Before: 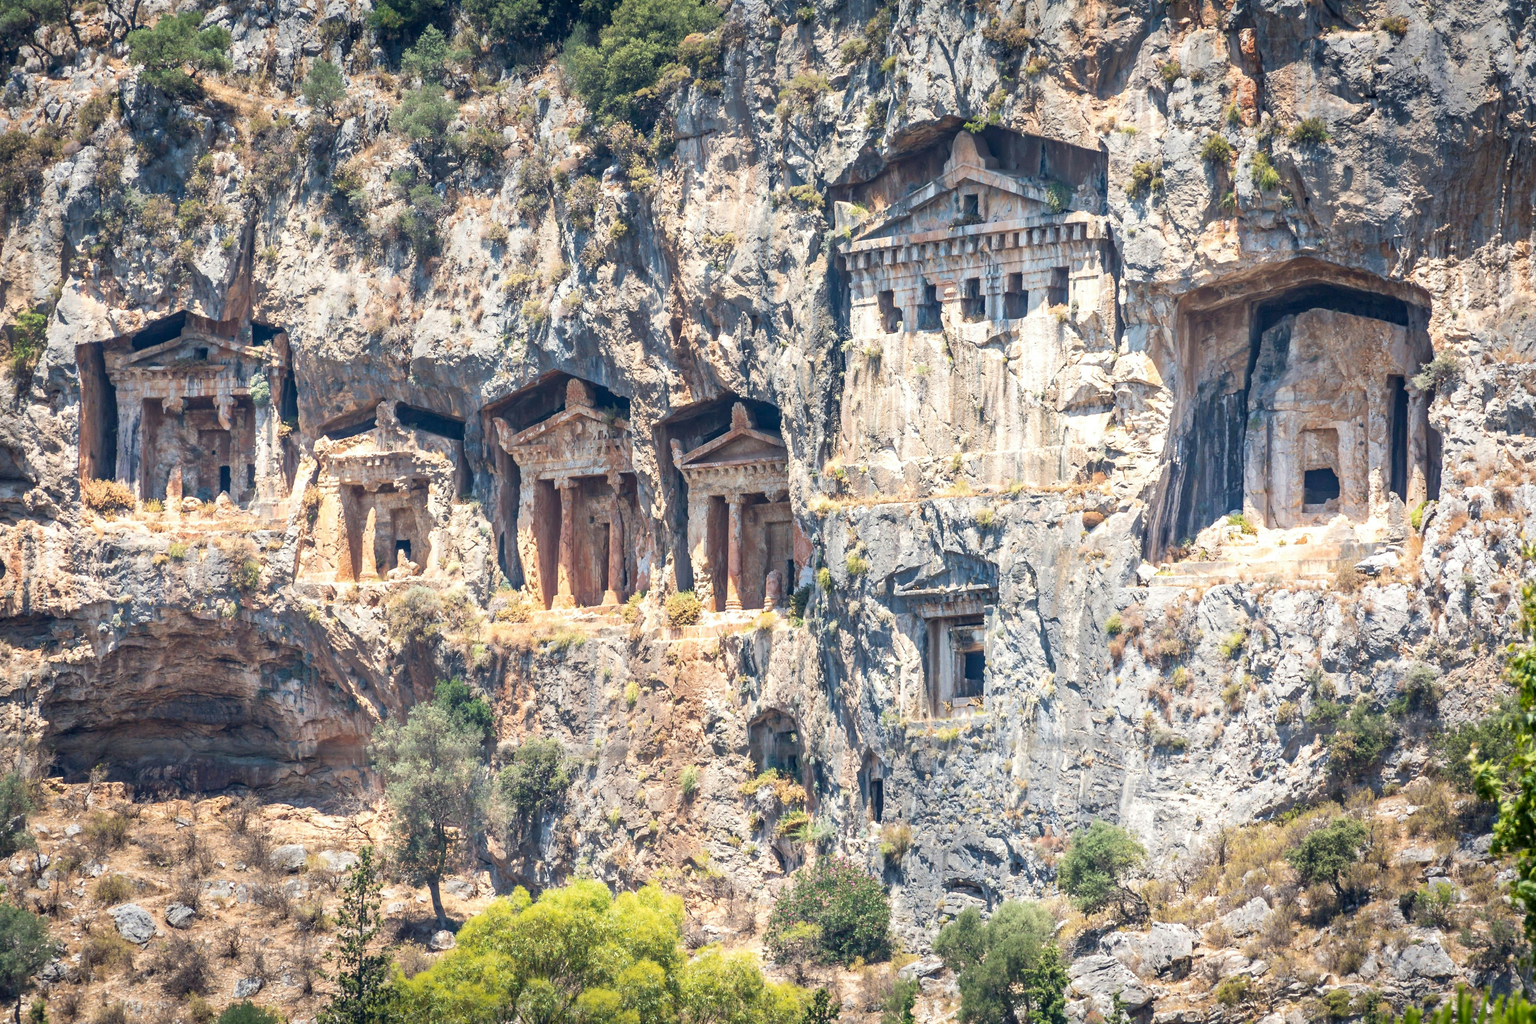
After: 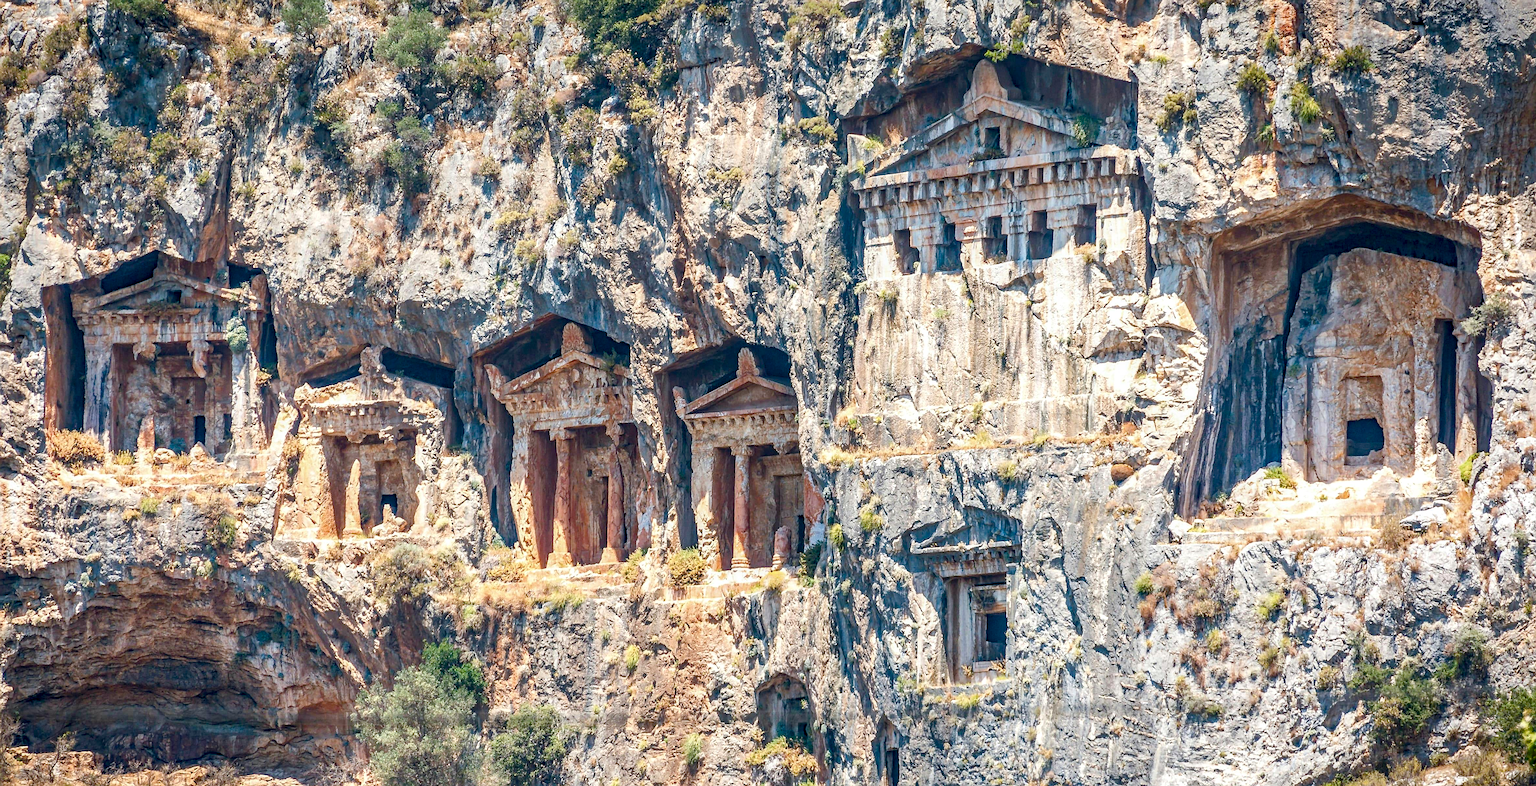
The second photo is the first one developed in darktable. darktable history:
haze removal: compatibility mode true, adaptive false
crop: left 2.435%, top 7.321%, right 3.429%, bottom 20.326%
color balance rgb: shadows lift › chroma 3.945%, shadows lift › hue 91.08°, perceptual saturation grading › global saturation 20%, perceptual saturation grading › highlights -25.832%, perceptual saturation grading › shadows 50.255%, perceptual brilliance grading › global brilliance 1.53%, perceptual brilliance grading › highlights -3.837%, global vibrance 9.341%
local contrast: detail 130%
sharpen: on, module defaults
